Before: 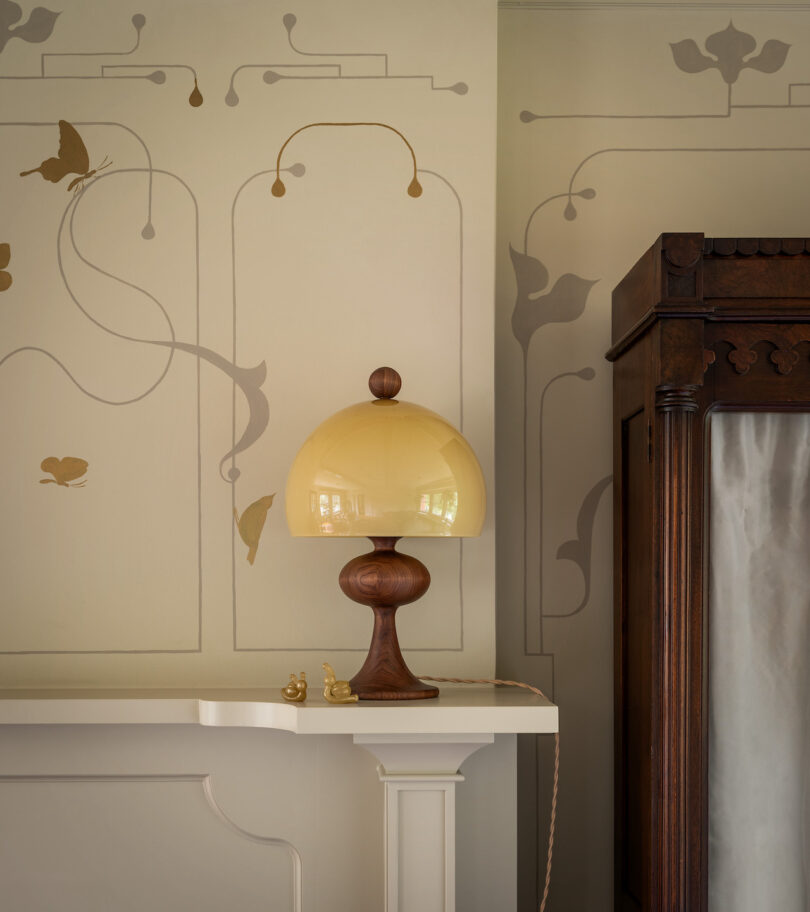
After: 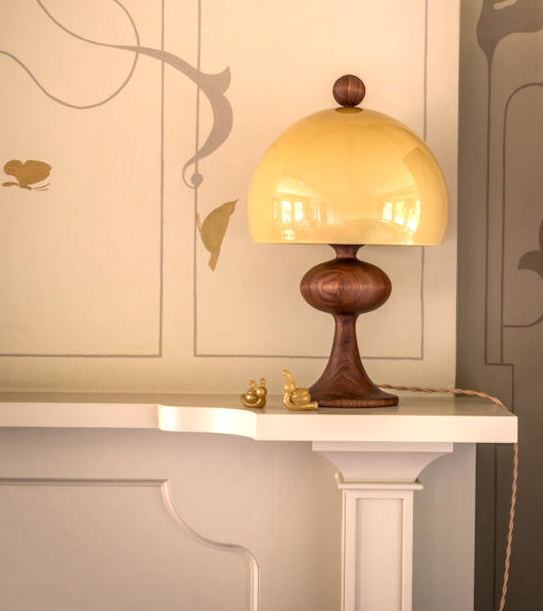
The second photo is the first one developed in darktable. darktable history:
crop and rotate: angle -0.82°, left 3.85%, top 31.828%, right 27.992%
exposure: black level correction 0, exposure 0.7 EV, compensate exposure bias true, compensate highlight preservation false
color correction: highlights a* 7.34, highlights b* 4.37
local contrast: highlights 25%, detail 130%
